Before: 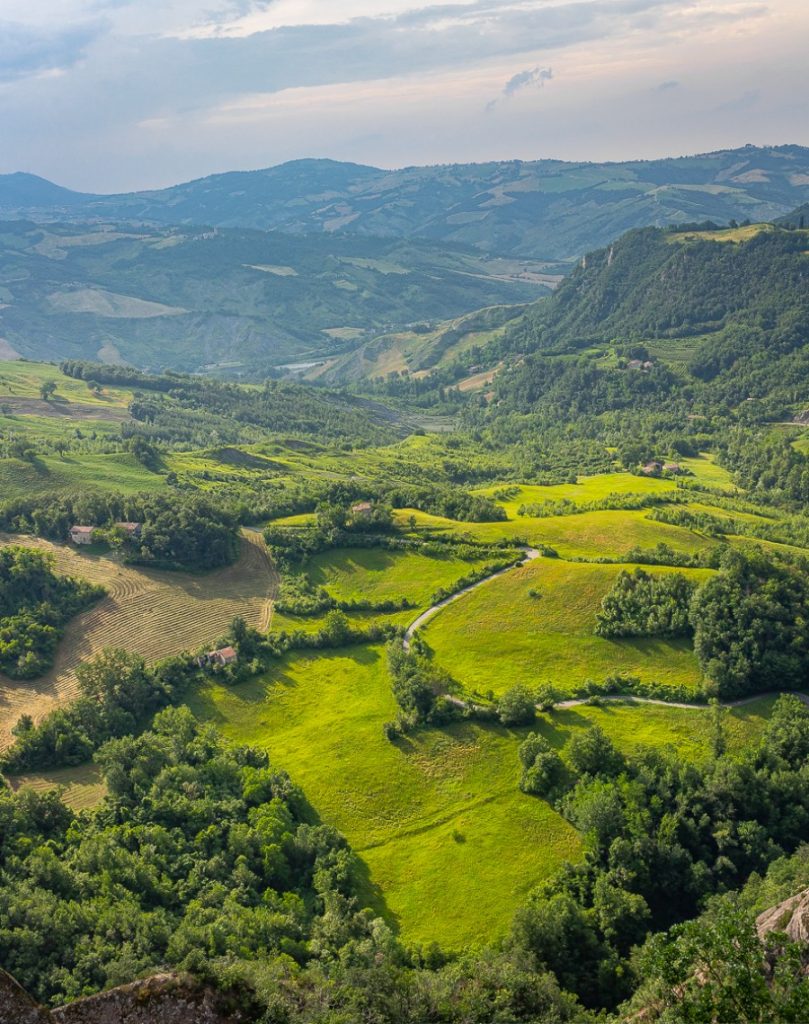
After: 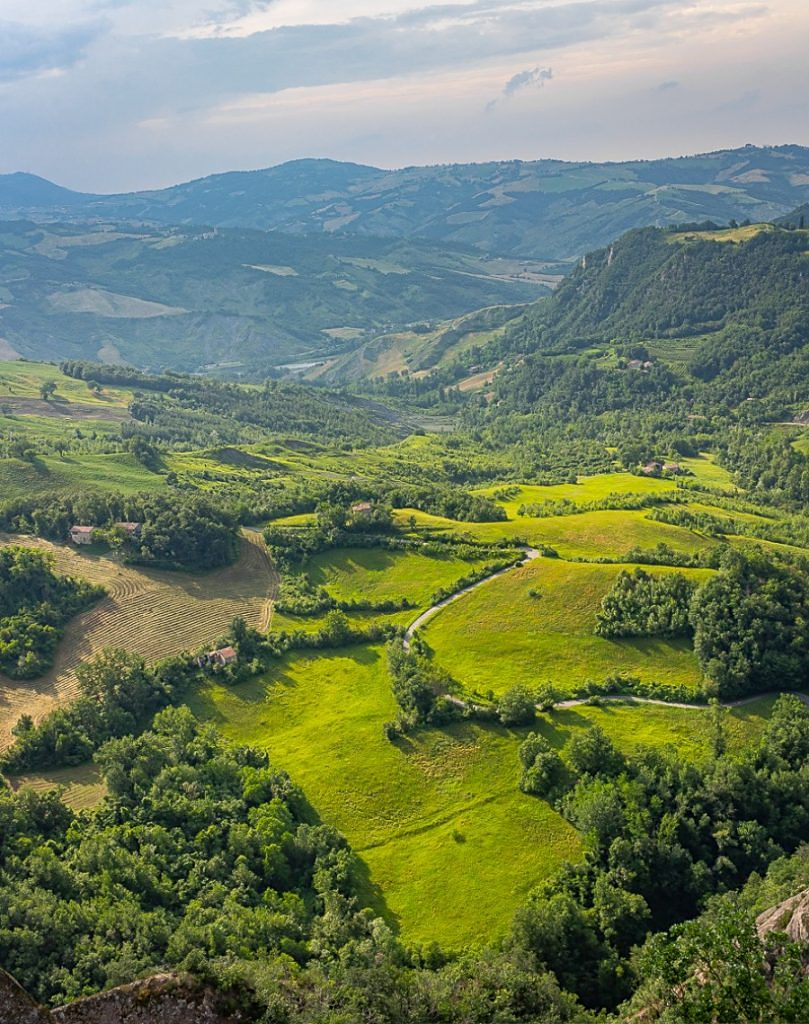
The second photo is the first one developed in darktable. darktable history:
sharpen: radius 1.914, amount 0.391, threshold 1.263
